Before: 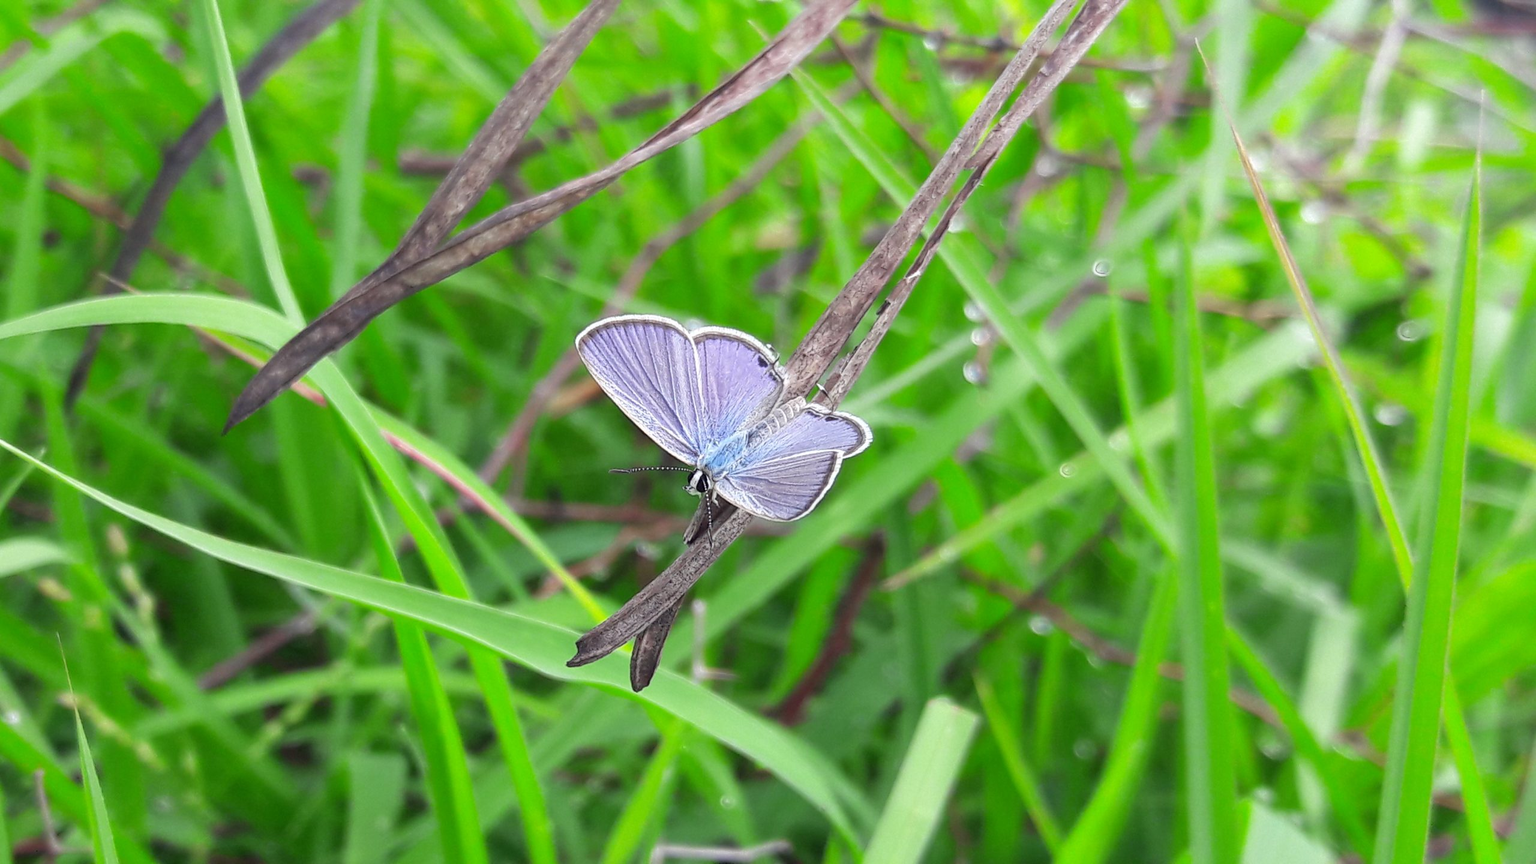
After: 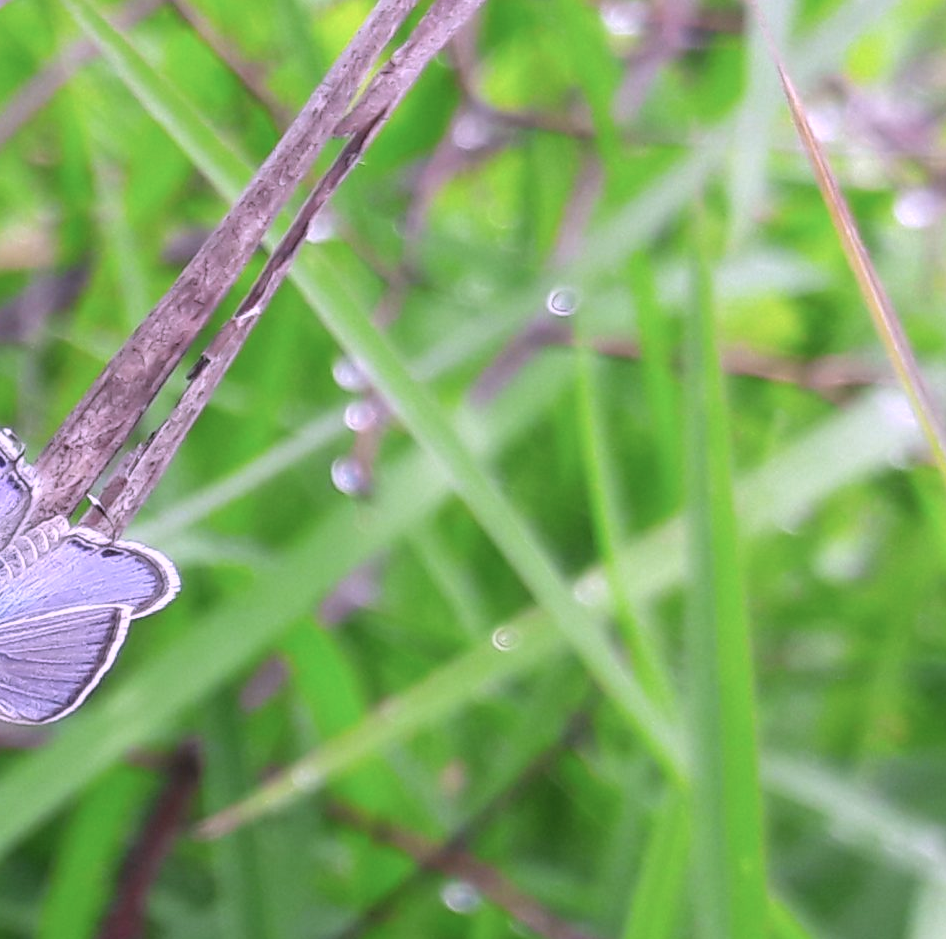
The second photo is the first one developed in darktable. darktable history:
color correction: highlights a* 15.28, highlights b* -20.48
crop and rotate: left 49.775%, top 10.129%, right 13.266%, bottom 24.63%
